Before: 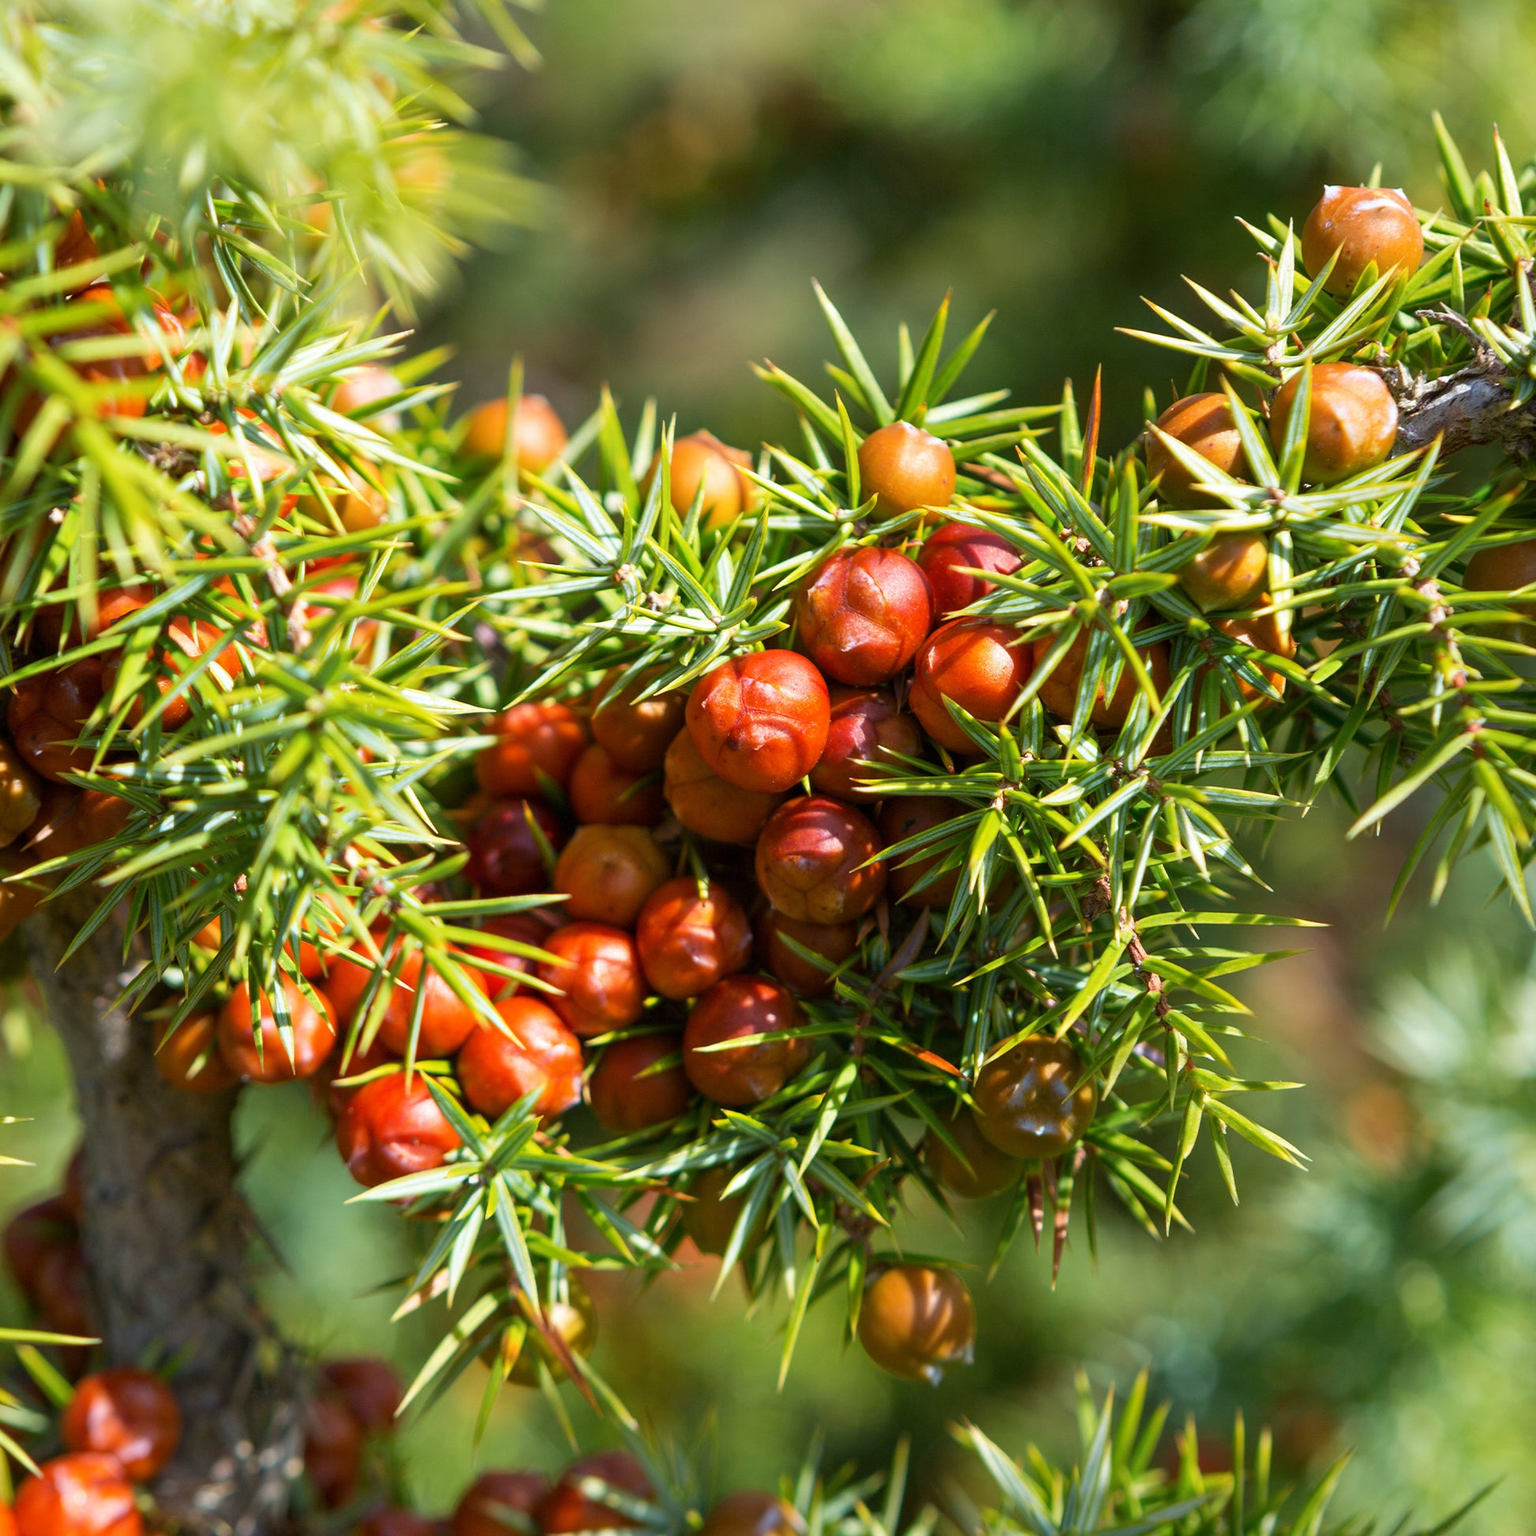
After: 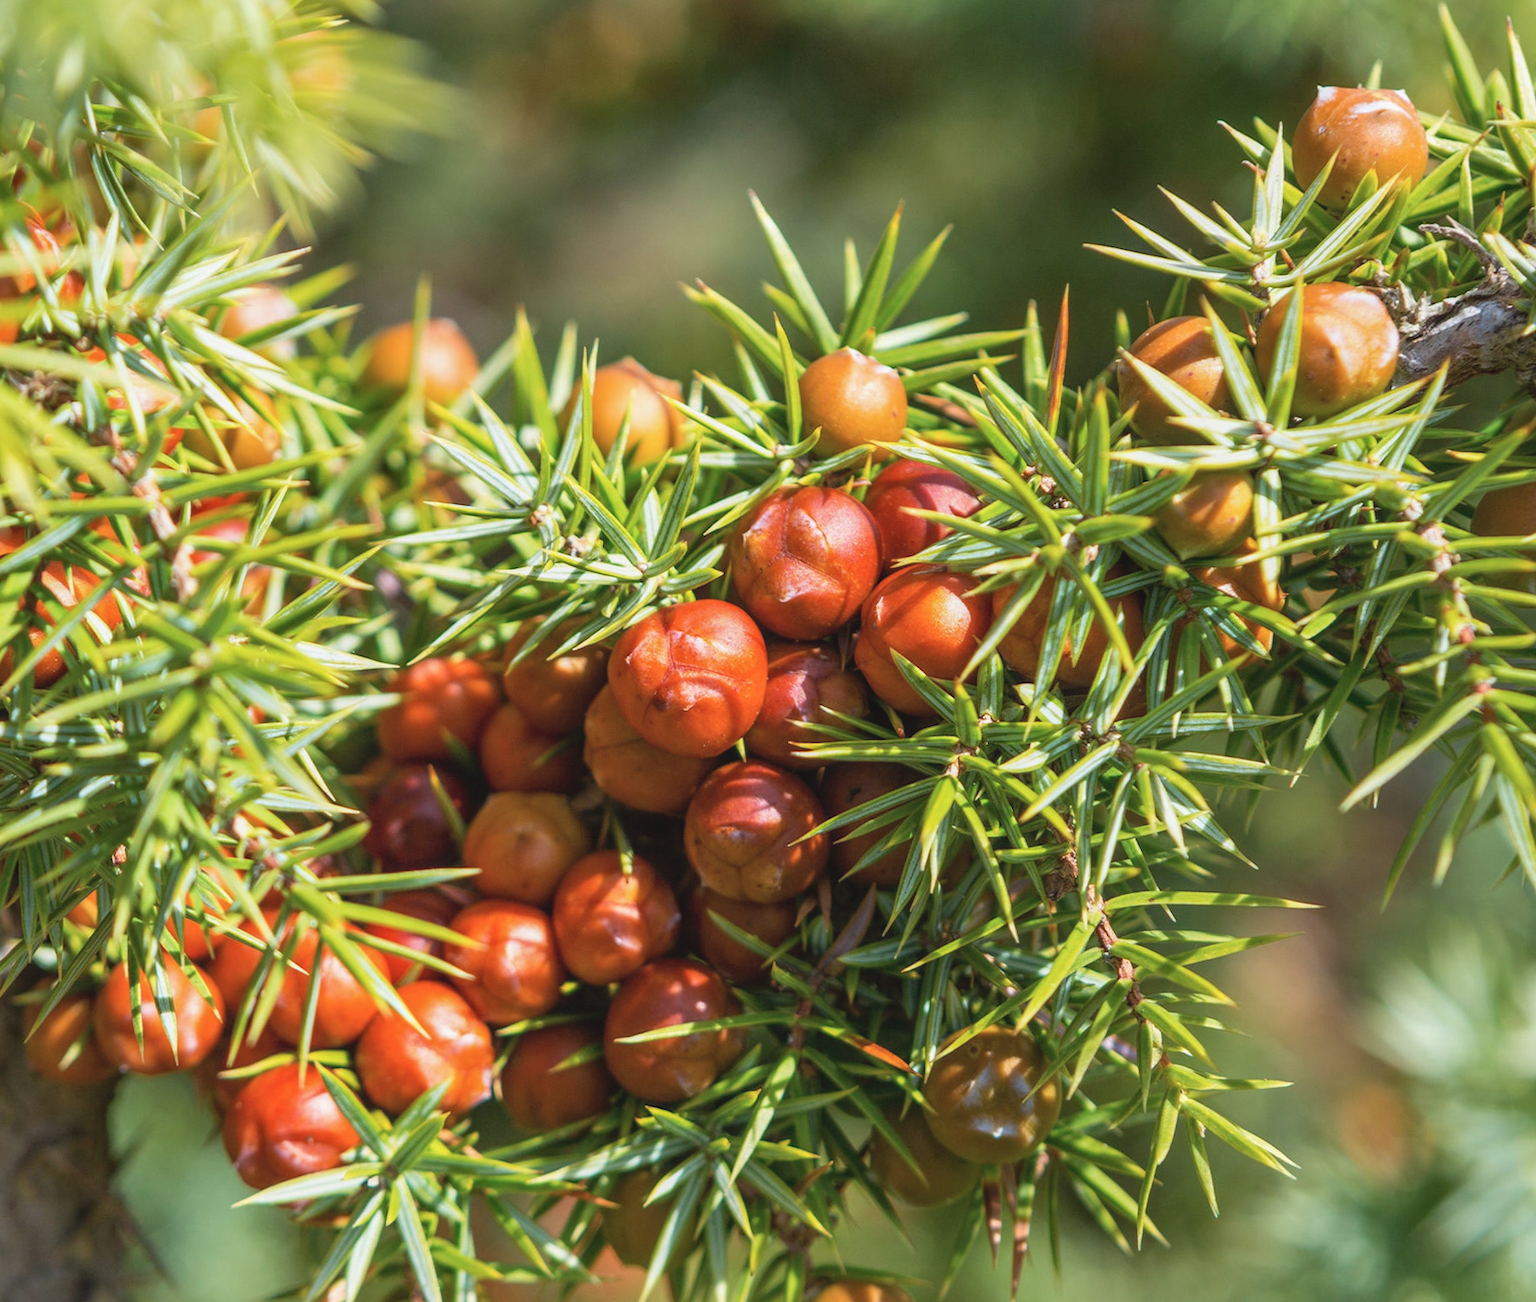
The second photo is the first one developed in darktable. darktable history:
contrast brightness saturation: contrast -0.15, brightness 0.05, saturation -0.12
local contrast: on, module defaults
crop: left 8.155%, top 6.611%, bottom 15.385%
rotate and perspective: rotation 0.192°, lens shift (horizontal) -0.015, crop left 0.005, crop right 0.996, crop top 0.006, crop bottom 0.99
base curve: exposure shift 0, preserve colors none
